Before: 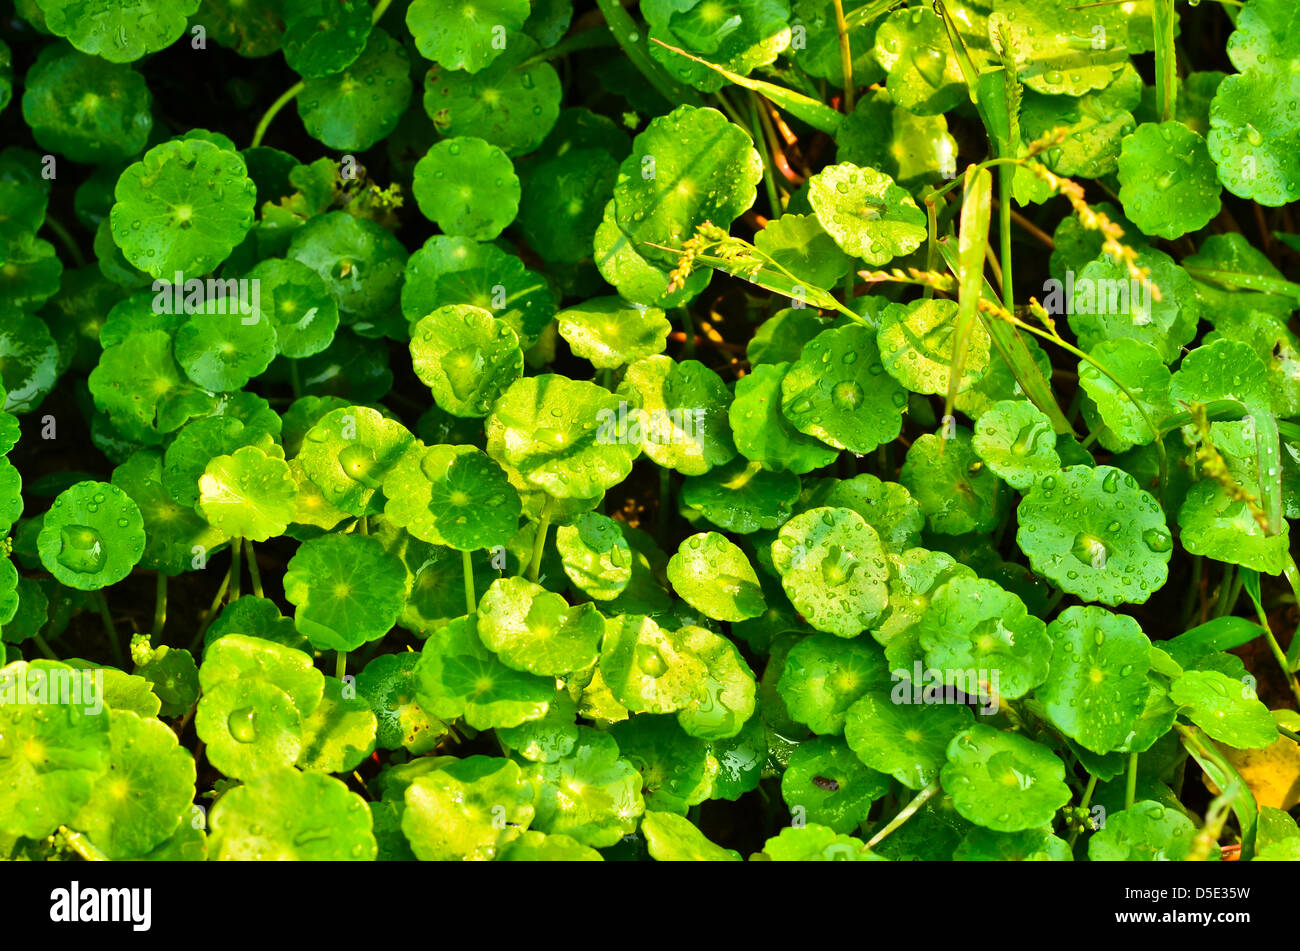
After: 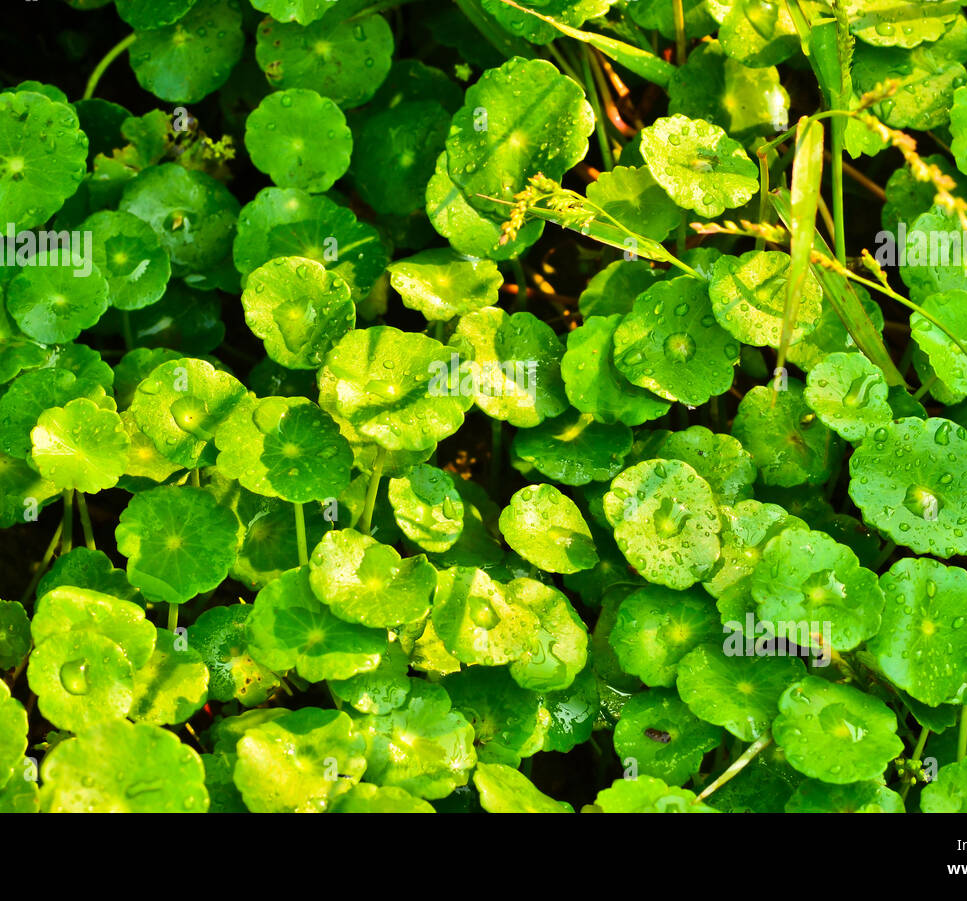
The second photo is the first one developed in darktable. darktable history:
crop and rotate: left 12.969%, top 5.243%, right 12.58%
